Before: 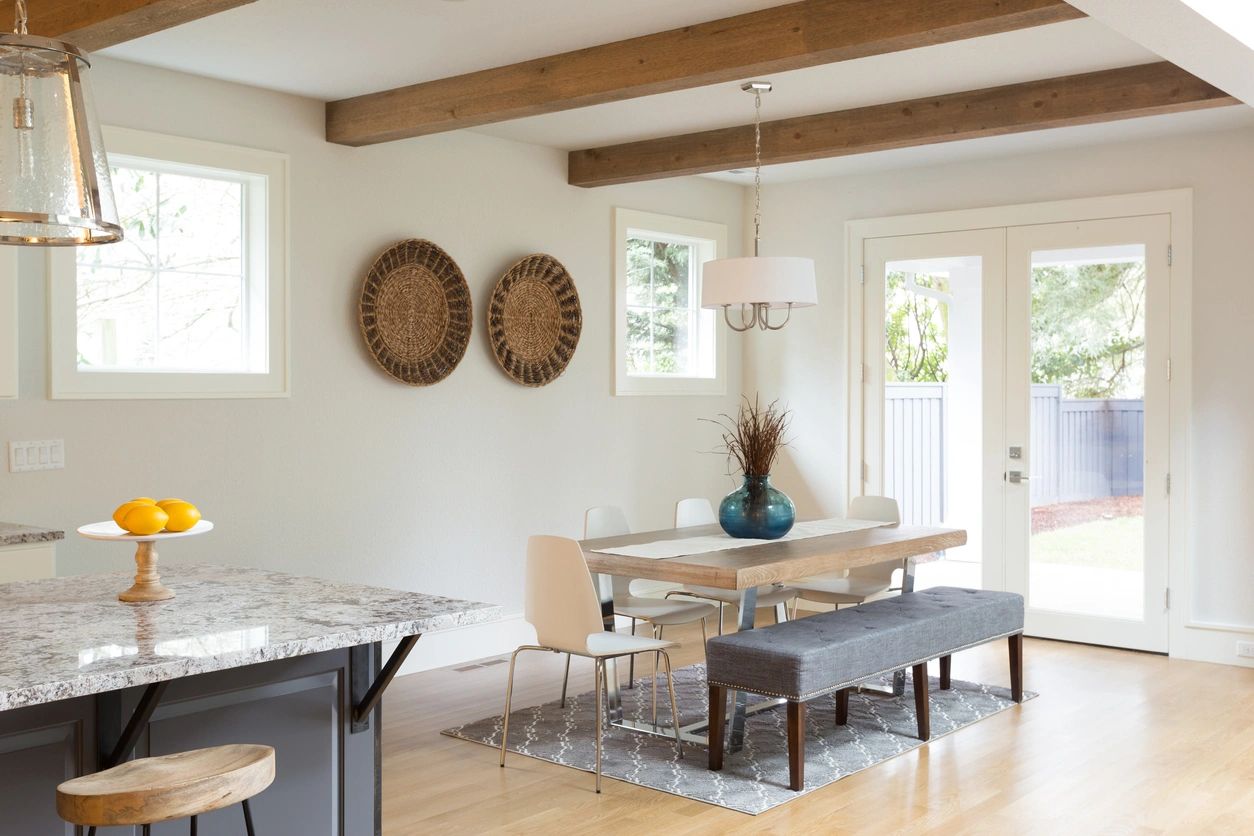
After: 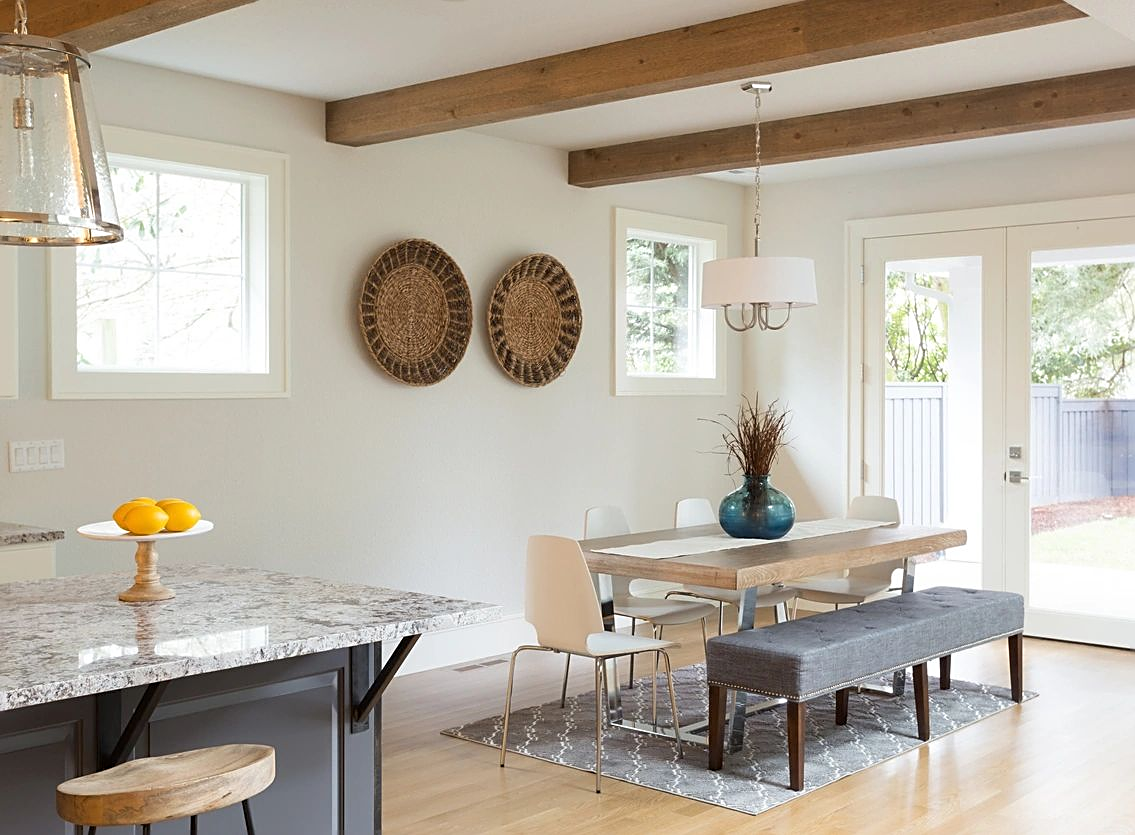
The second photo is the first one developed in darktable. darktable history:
sharpen: on, module defaults
crop: right 9.479%, bottom 0.033%
